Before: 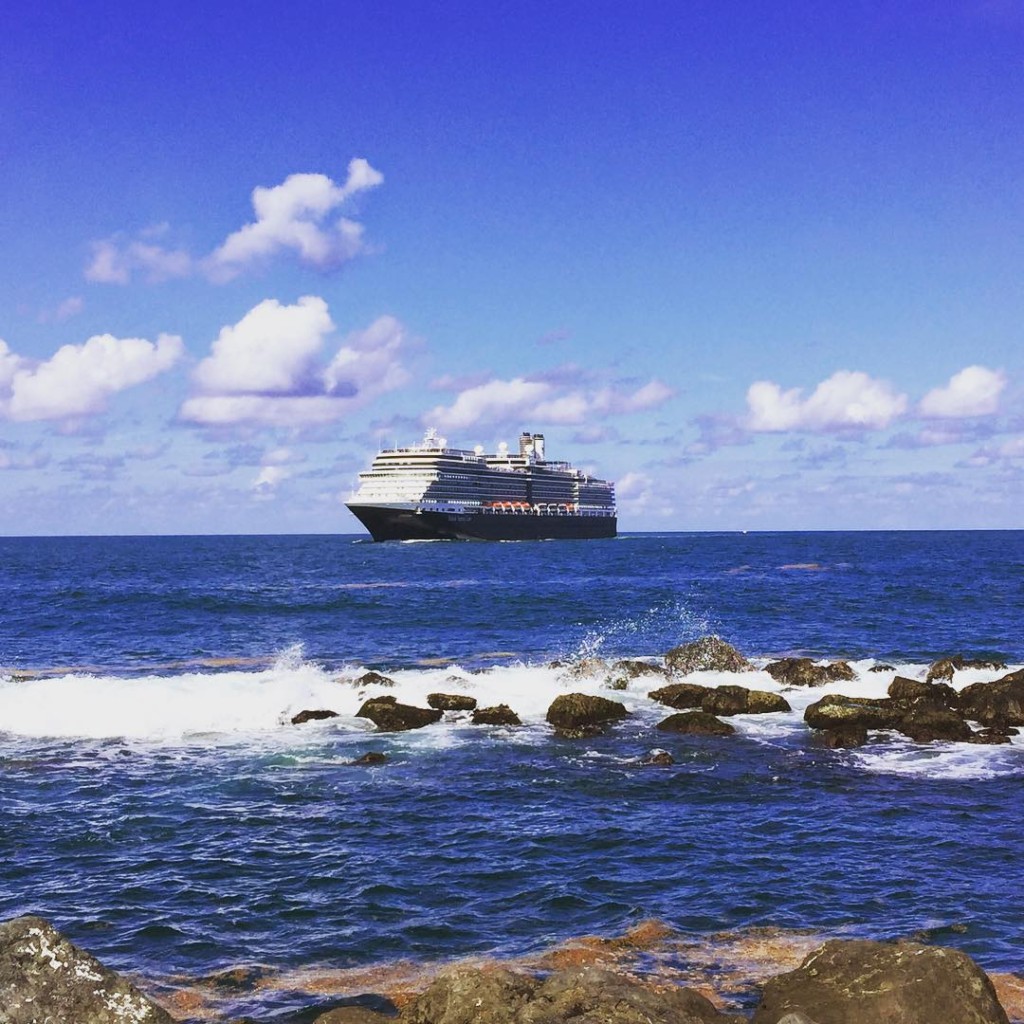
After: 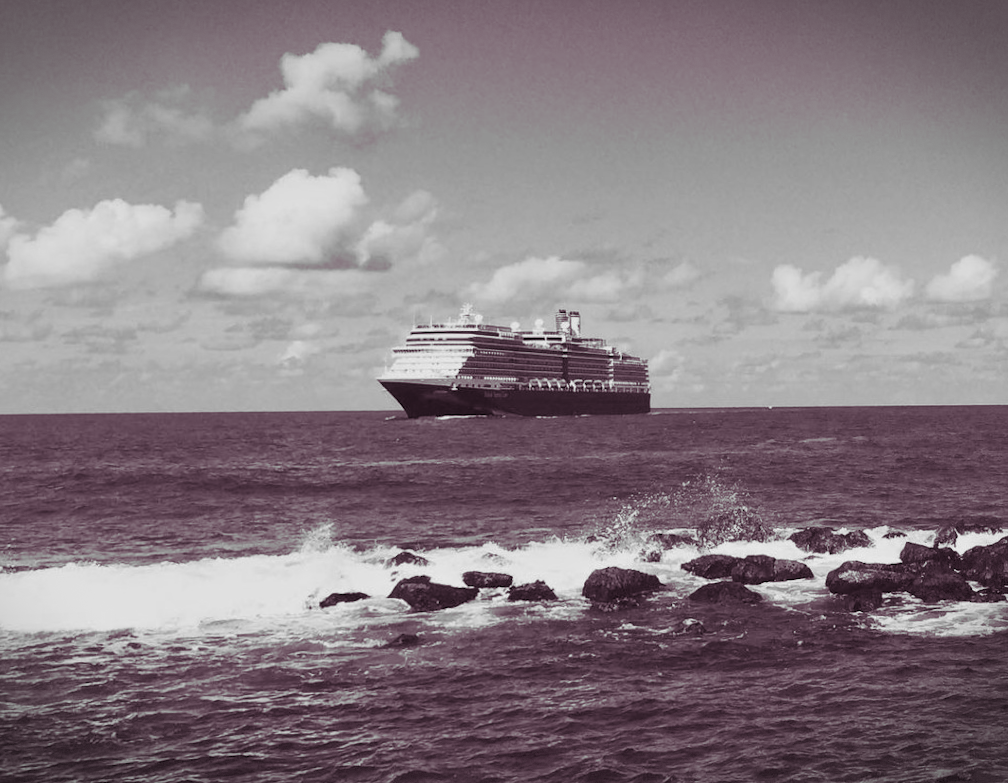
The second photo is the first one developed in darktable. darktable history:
rotate and perspective: rotation -0.013°, lens shift (vertical) -0.027, lens shift (horizontal) 0.178, crop left 0.016, crop right 0.989, crop top 0.082, crop bottom 0.918
split-toning: shadows › hue 316.8°, shadows › saturation 0.47, highlights › hue 201.6°, highlights › saturation 0, balance -41.97, compress 28.01%
crop: top 7.625%, bottom 8.027%
white balance: red 0.766, blue 1.537
vignetting: fall-off start 100%, brightness -0.406, saturation -0.3, width/height ratio 1.324, dithering 8-bit output, unbound false
color calibration: x 0.38, y 0.39, temperature 4086.04 K
monochrome: a -3.63, b -0.465
